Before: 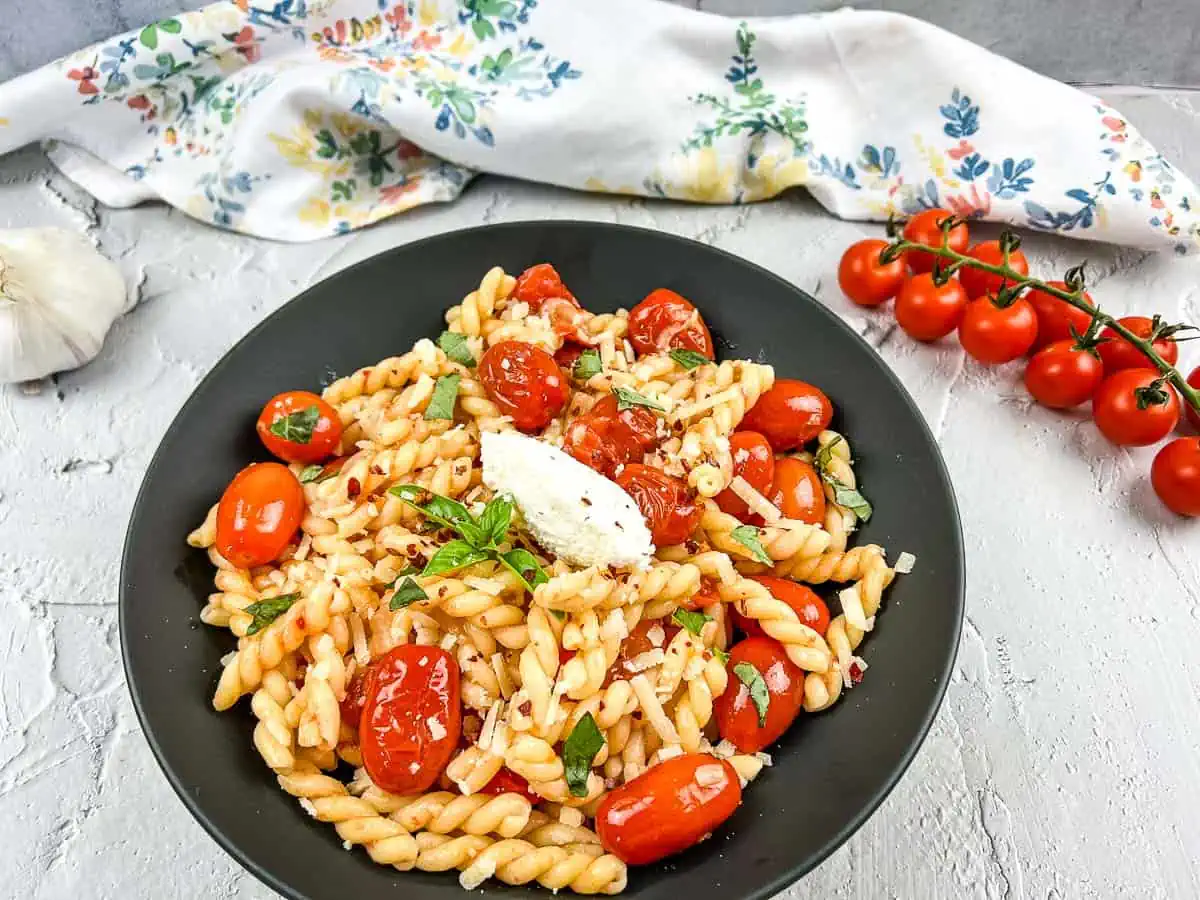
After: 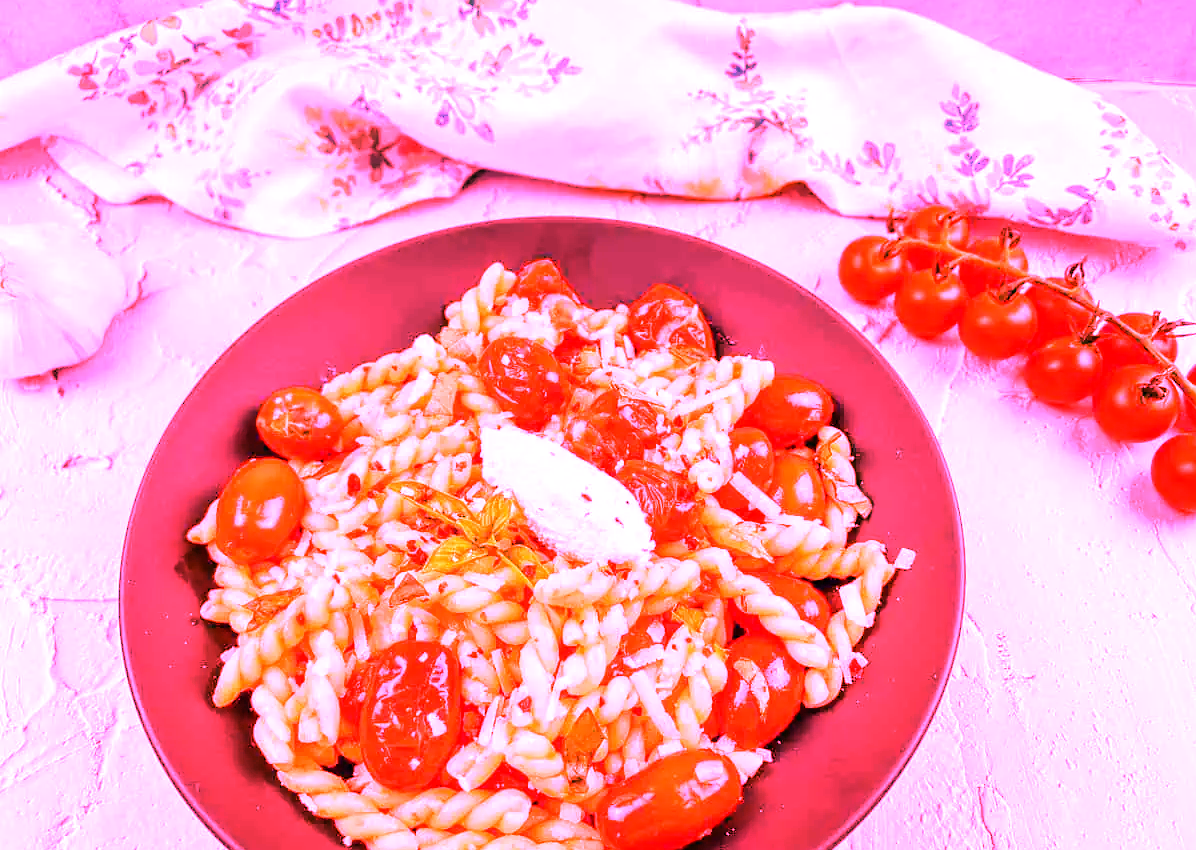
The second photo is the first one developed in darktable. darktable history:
crop: top 0.448%, right 0.264%, bottom 5.045%
white balance: red 4.26, blue 1.802
